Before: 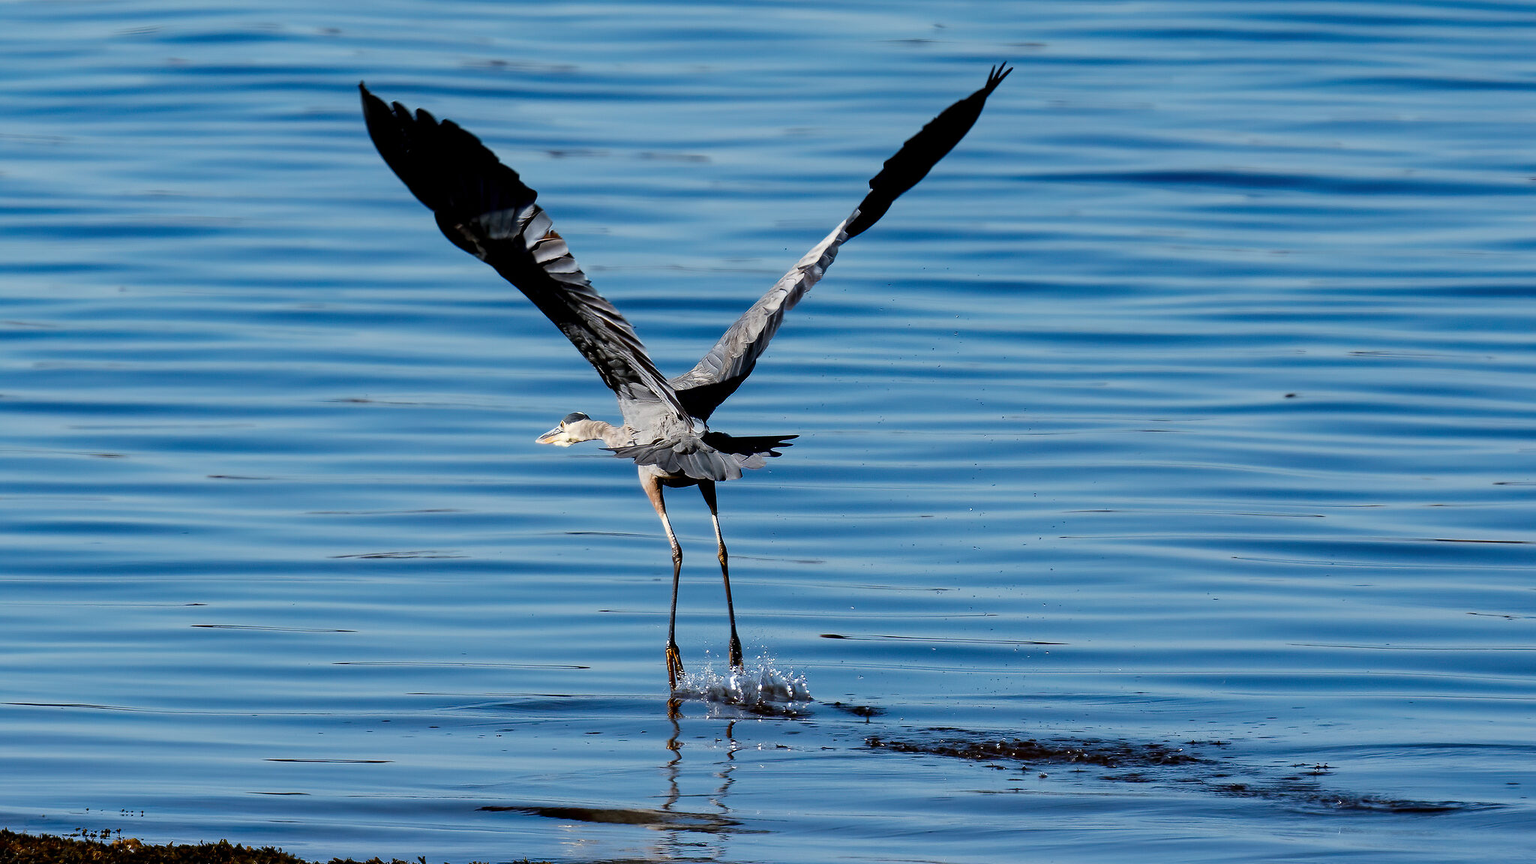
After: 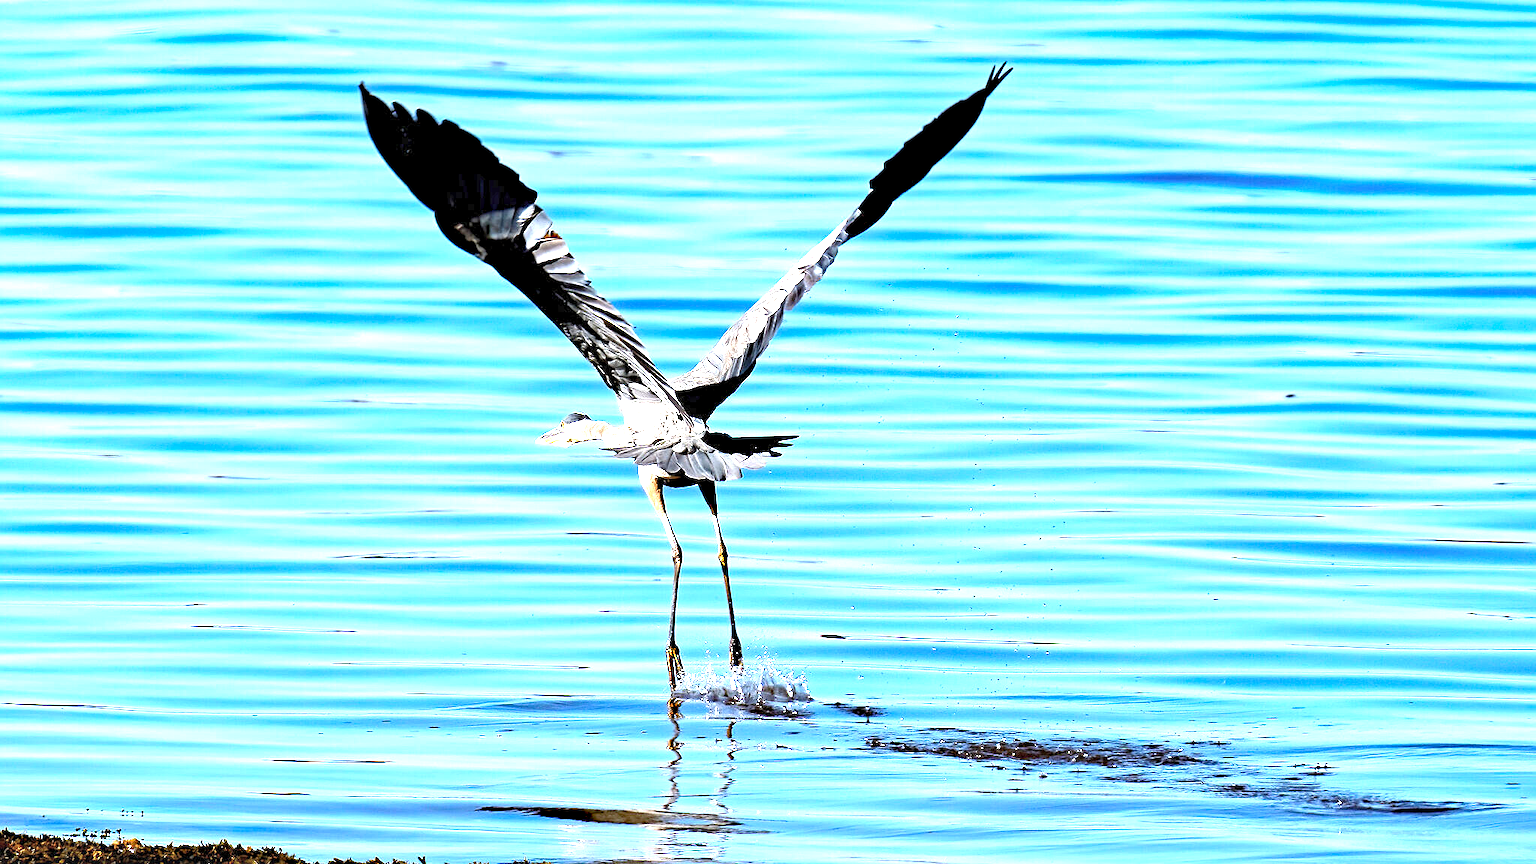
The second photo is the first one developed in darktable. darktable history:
exposure: exposure 2.04 EV, compensate highlight preservation false
white balance: emerald 1
haze removal: compatibility mode true, adaptive false
sharpen: on, module defaults
levels: levels [0, 0.492, 0.984]
contrast brightness saturation: brightness 0.15
